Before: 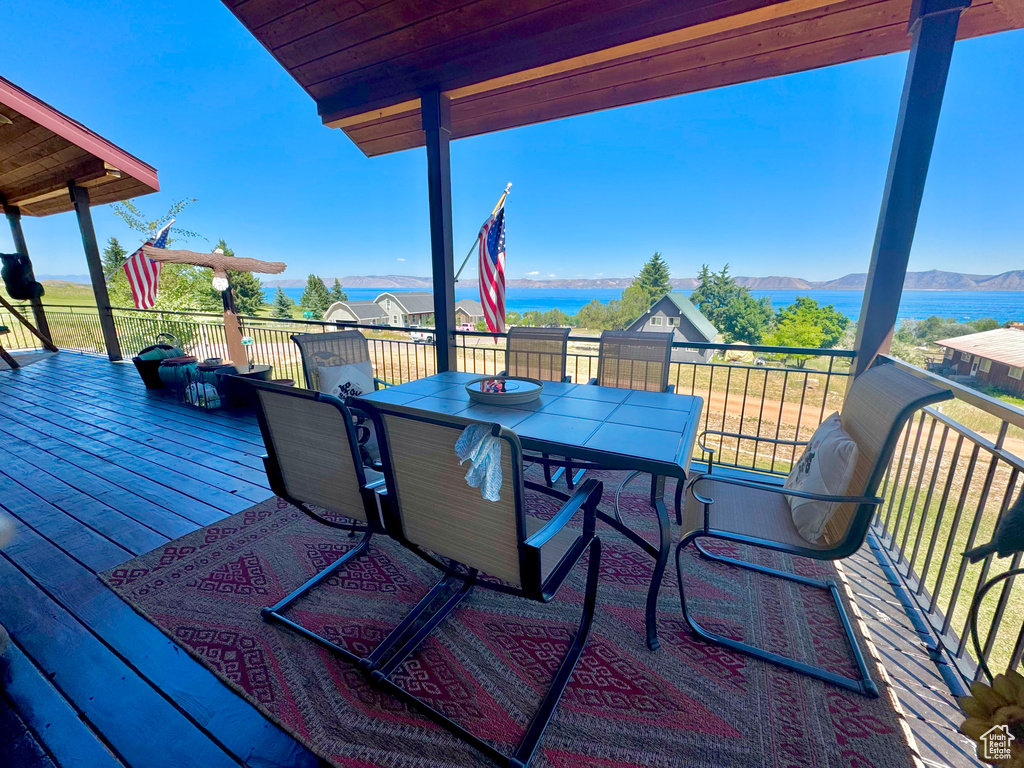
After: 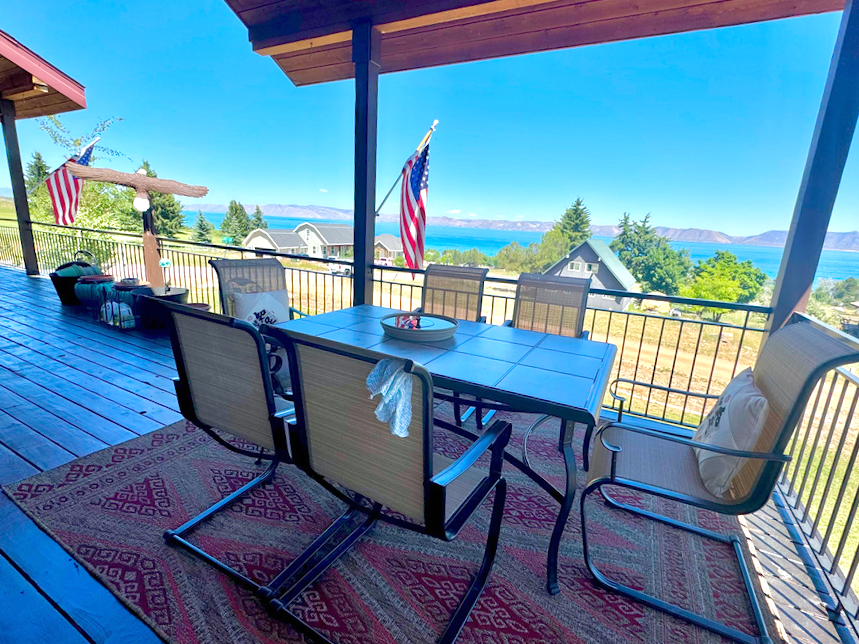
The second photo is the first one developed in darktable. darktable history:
white balance: red 0.986, blue 1.01
exposure: black level correction 0, exposure 0.5 EV, compensate highlight preservation false
crop and rotate: angle -3.27°, left 5.211%, top 5.211%, right 4.607%, bottom 4.607%
